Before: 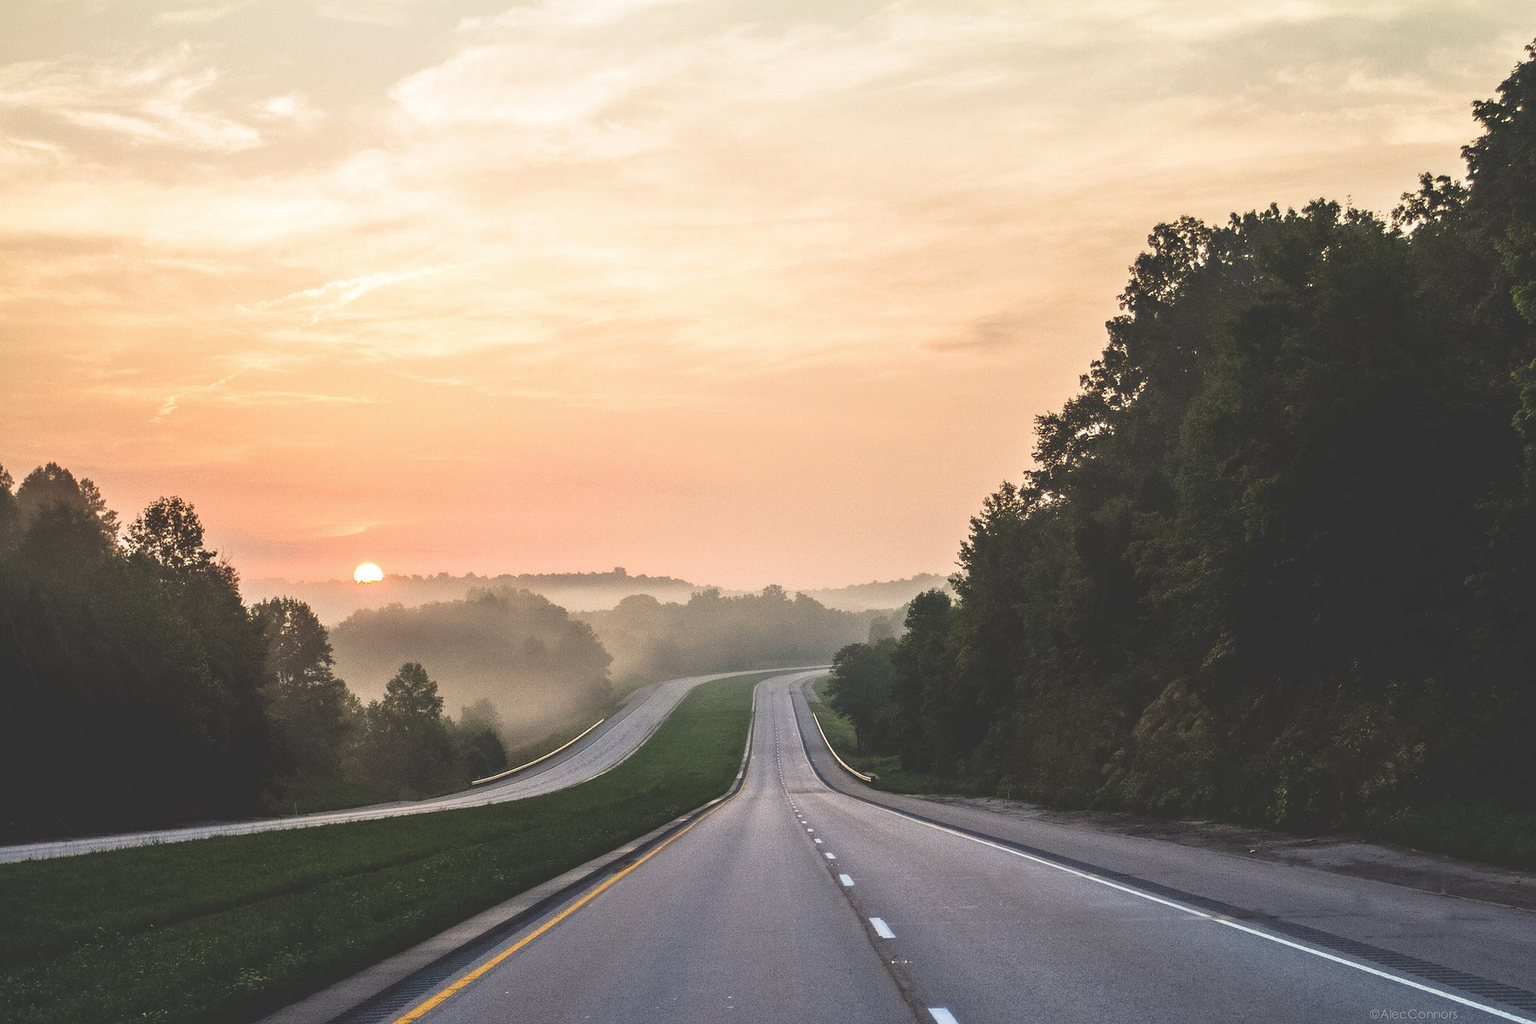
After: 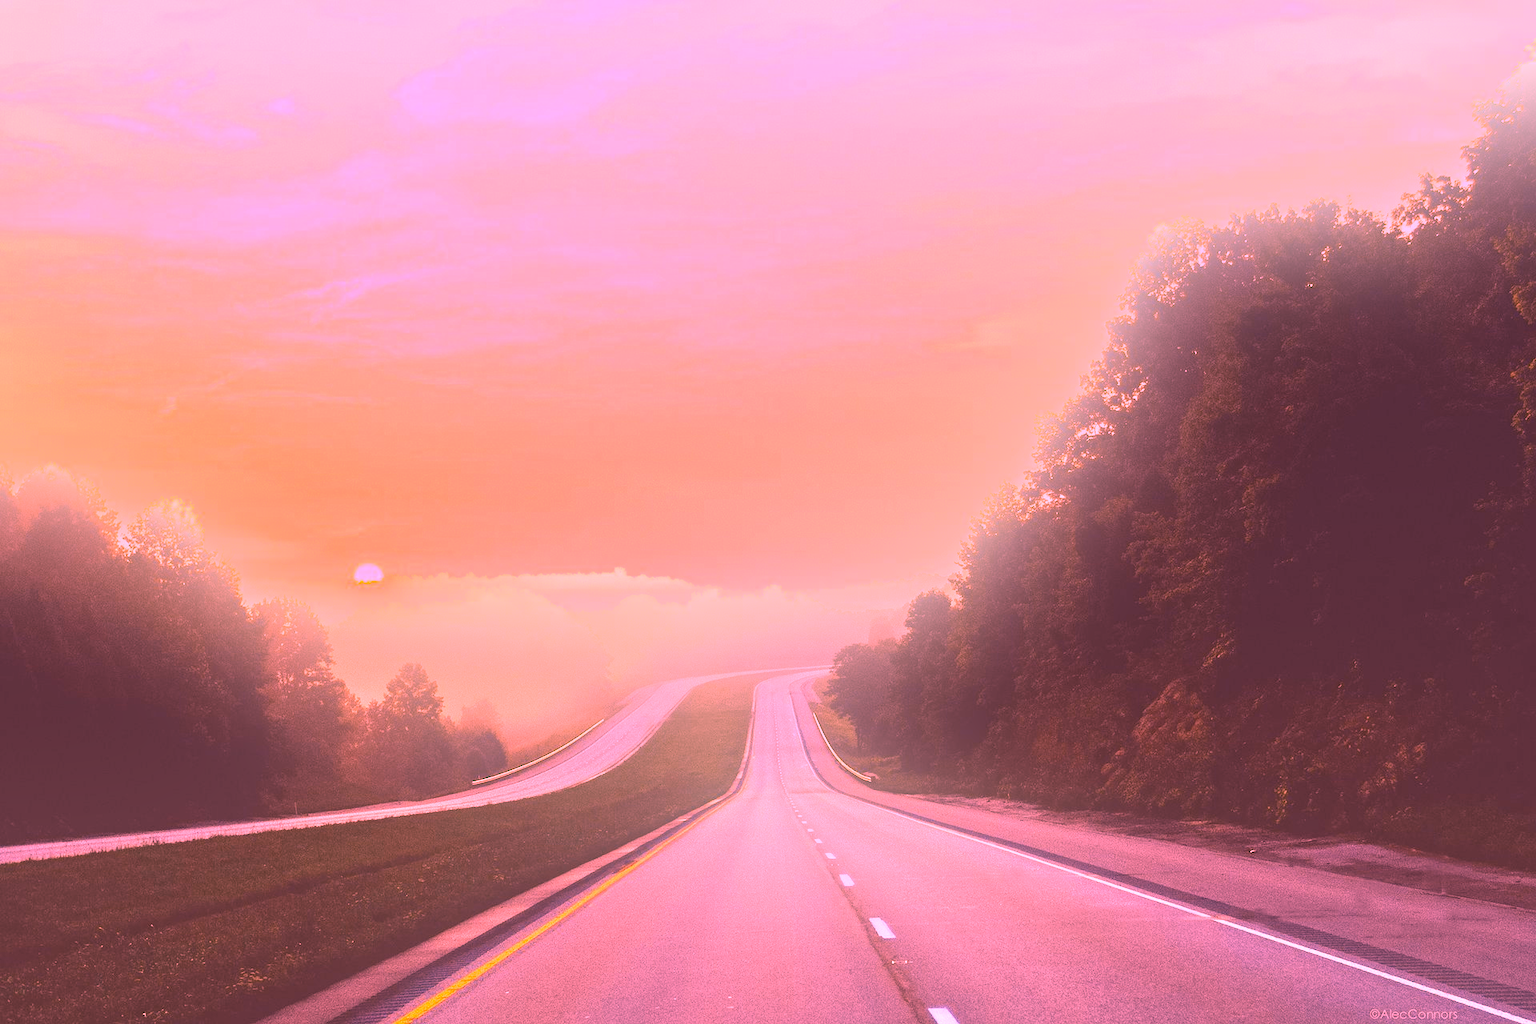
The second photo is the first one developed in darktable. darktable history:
white balance: red 2.207, blue 1.293
color contrast: green-magenta contrast 0.85, blue-yellow contrast 1.25, unbound 0
graduated density: hue 238.83°, saturation 50%
bloom: on, module defaults
